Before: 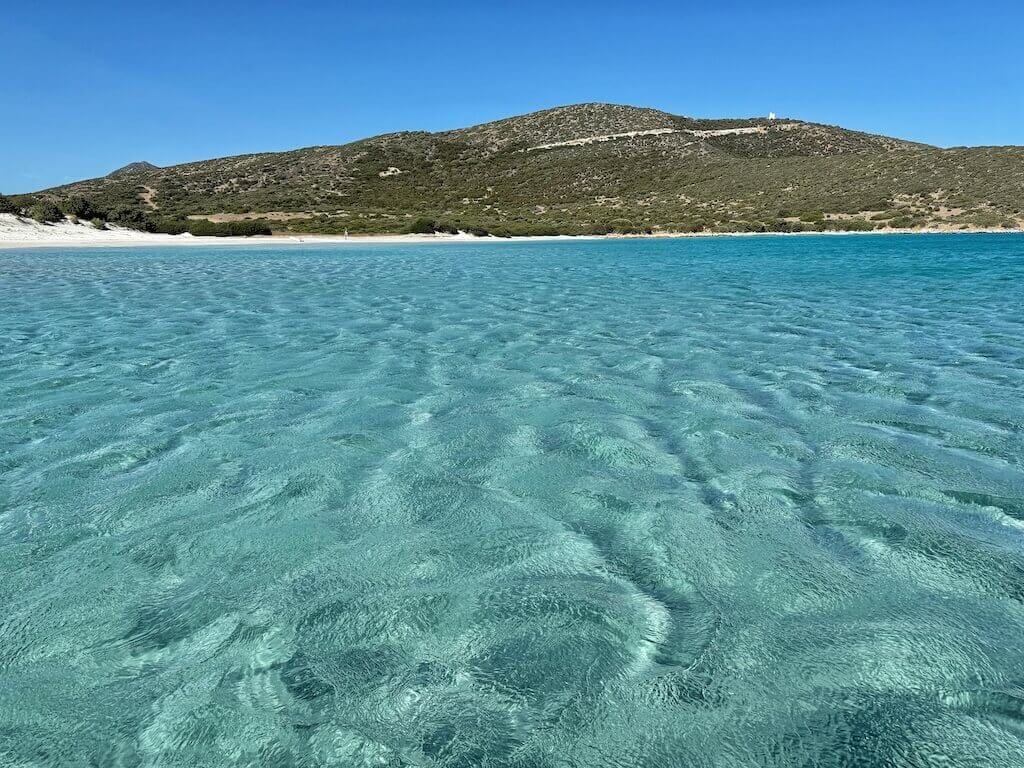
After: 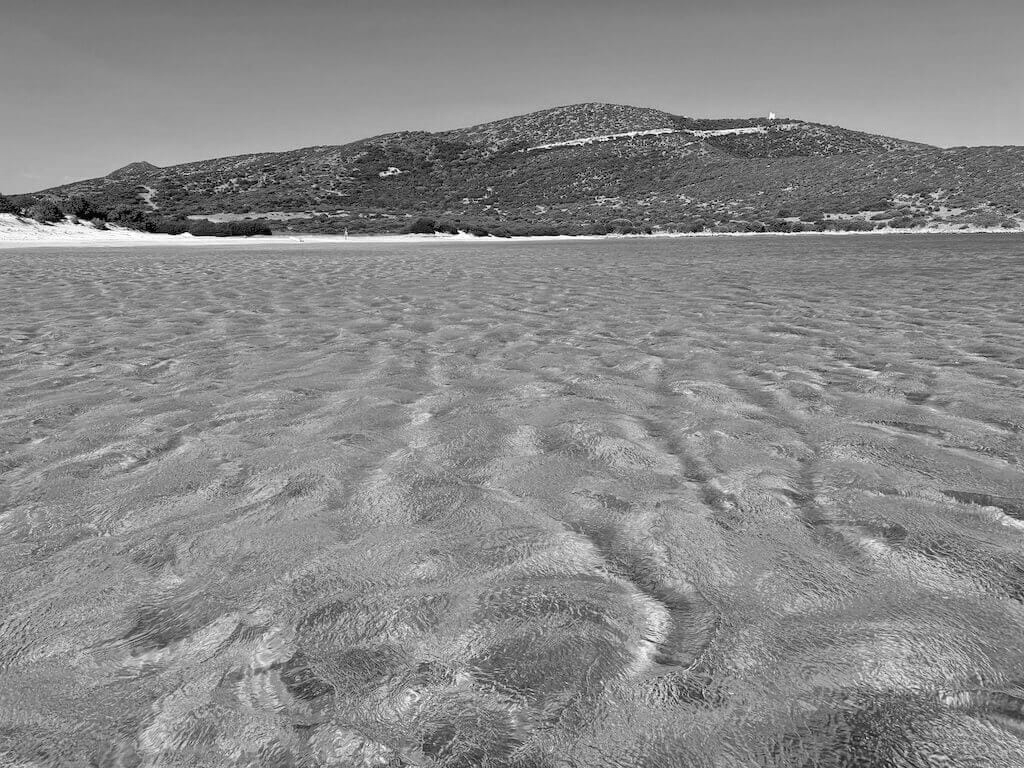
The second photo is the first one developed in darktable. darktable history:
velvia: on, module defaults
monochrome: a 1.94, b -0.638
